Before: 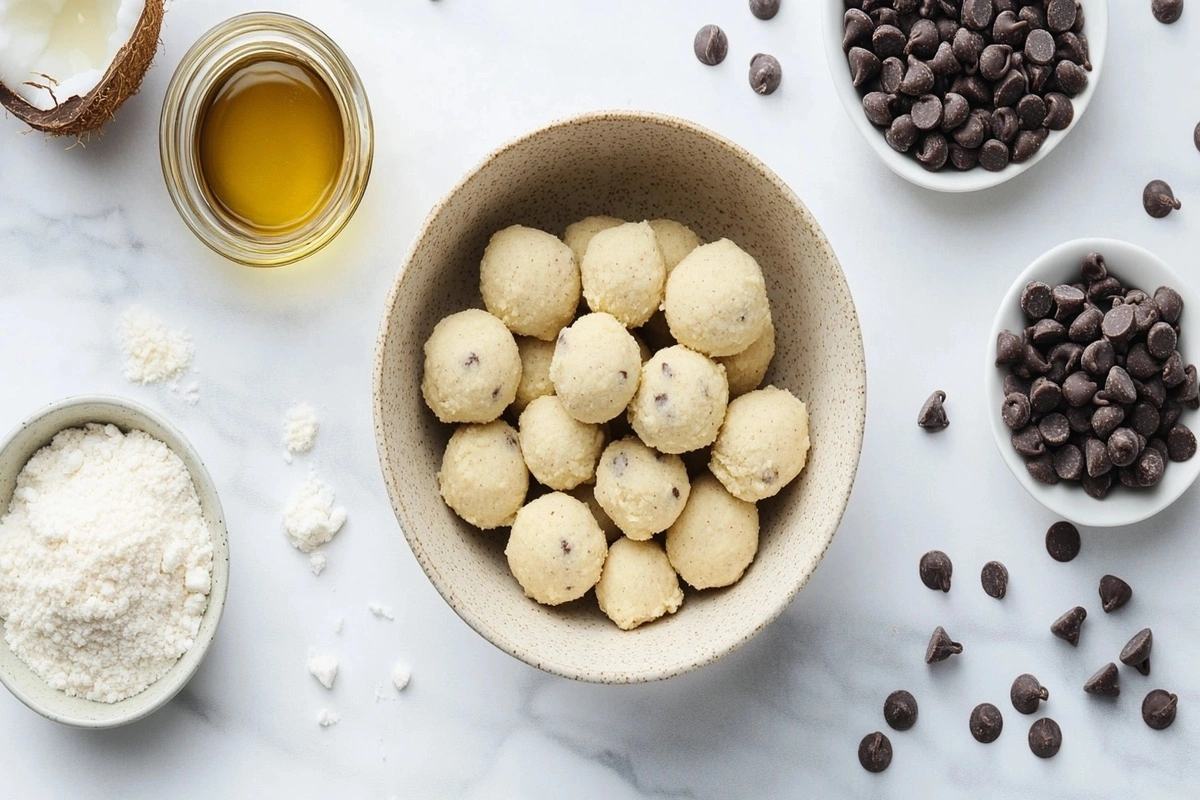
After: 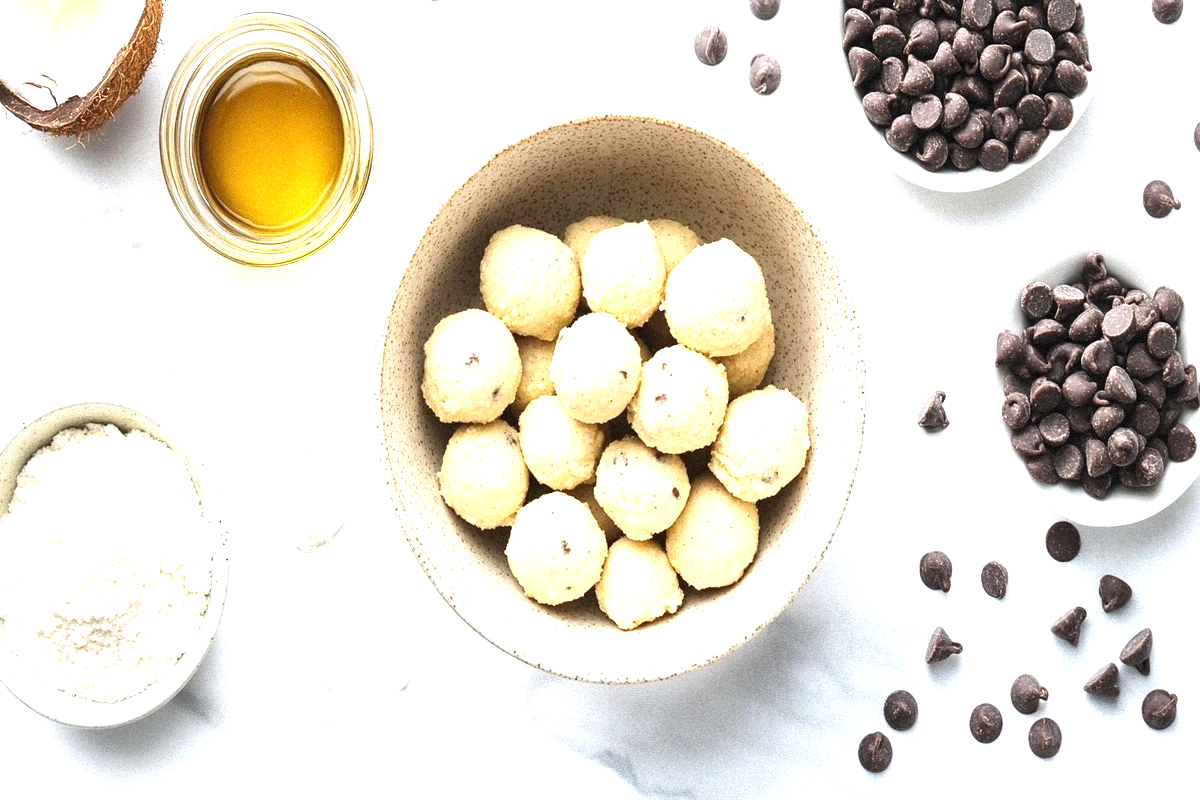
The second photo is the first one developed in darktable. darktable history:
grain: mid-tones bias 0%
exposure: black level correction 0, exposure 1.2 EV, compensate exposure bias true, compensate highlight preservation false
